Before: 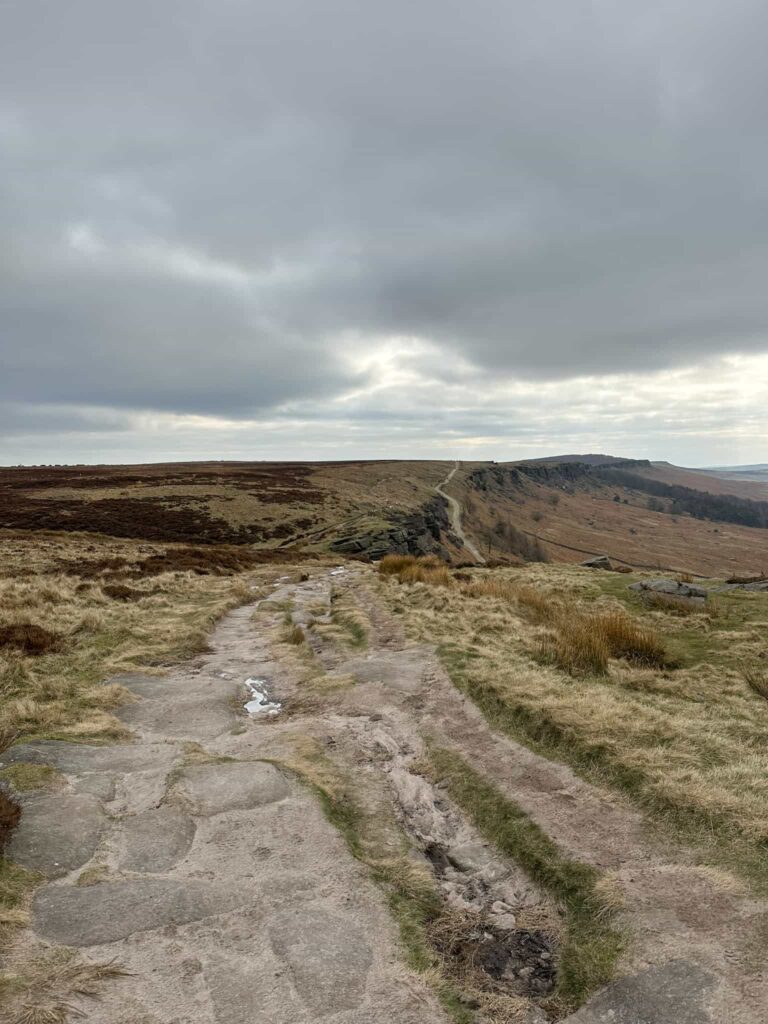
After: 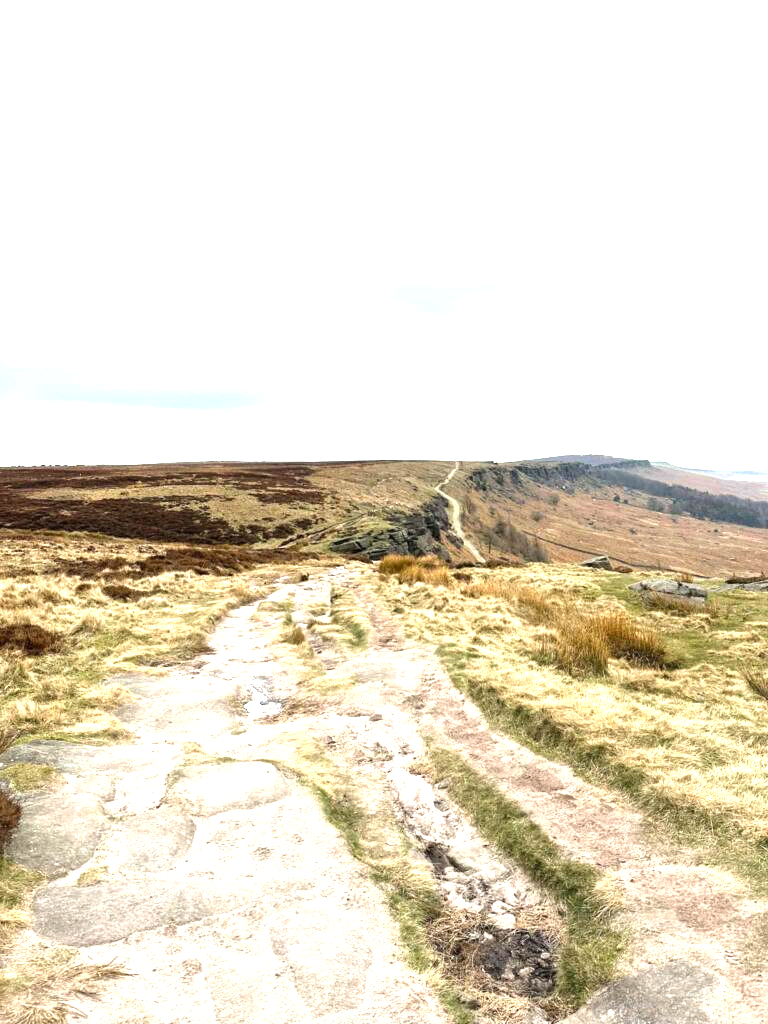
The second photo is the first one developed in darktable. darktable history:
color balance: contrast 10%
exposure: black level correction 0, exposure 1.741 EV, compensate exposure bias true, compensate highlight preservation false
